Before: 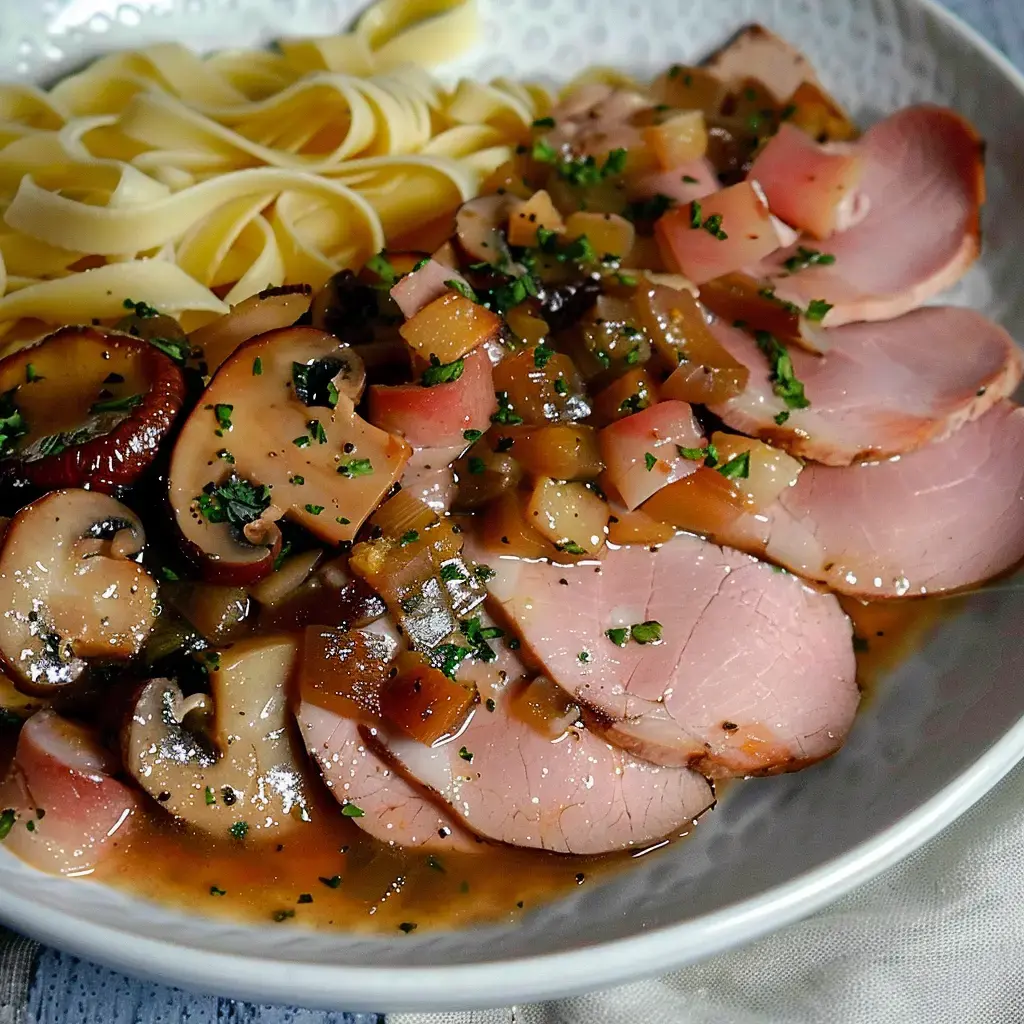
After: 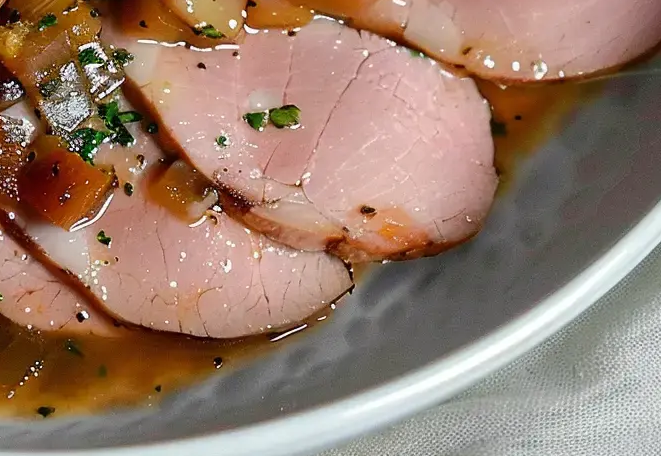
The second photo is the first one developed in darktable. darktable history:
crop and rotate: left 35.385%, top 50.478%, bottom 4.964%
